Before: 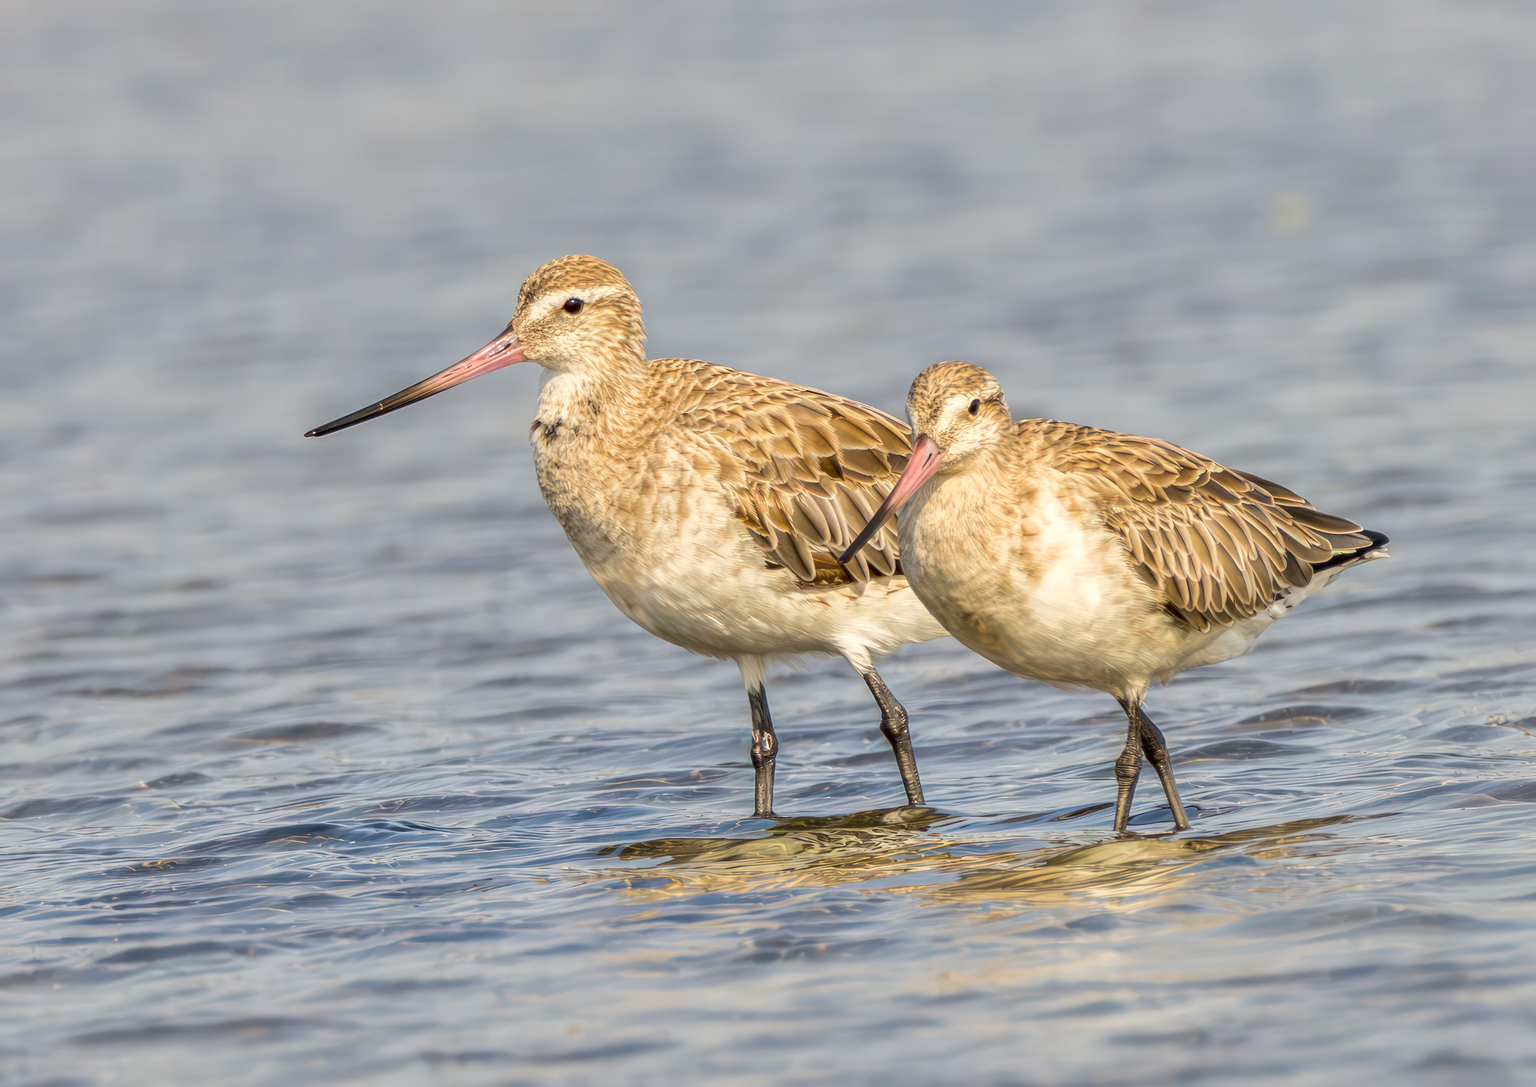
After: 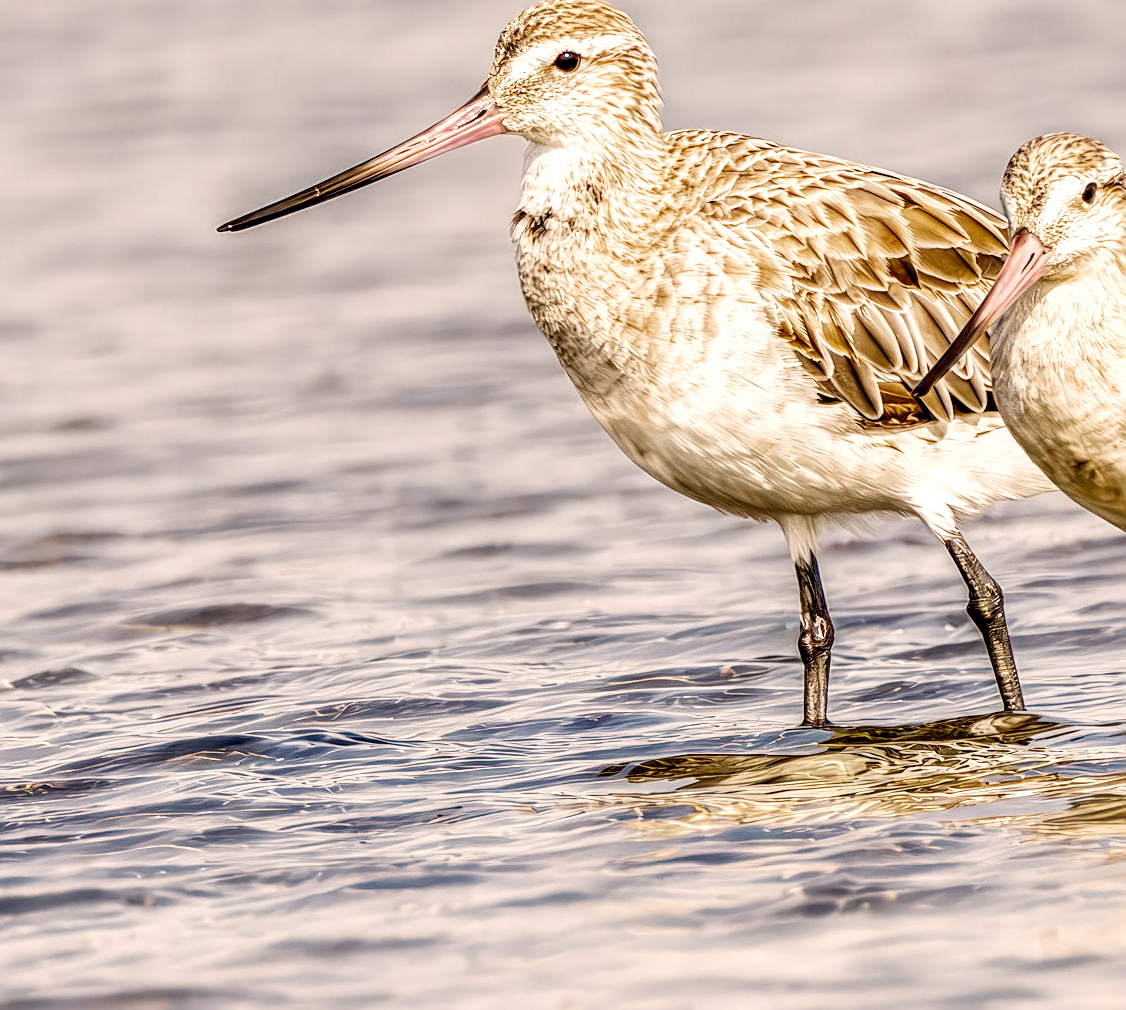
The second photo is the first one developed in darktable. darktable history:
crop: left 8.966%, top 23.852%, right 34.699%, bottom 4.703%
filmic rgb: middle gray luminance 9.23%, black relative exposure -10.55 EV, white relative exposure 3.45 EV, threshold 6 EV, target black luminance 0%, hardness 5.98, latitude 59.69%, contrast 1.087, highlights saturation mix 5%, shadows ↔ highlights balance 29.23%, add noise in highlights 0, preserve chrominance no, color science v3 (2019), use custom middle-gray values true, iterations of high-quality reconstruction 0, contrast in highlights soft, enable highlight reconstruction true
local contrast: highlights 65%, shadows 54%, detail 169%, midtone range 0.514
rgb levels: preserve colors sum RGB, levels [[0.038, 0.433, 0.934], [0, 0.5, 1], [0, 0.5, 1]]
contrast brightness saturation: brightness -0.2, saturation 0.08
sharpen: on, module defaults
color correction: highlights a* 6.27, highlights b* 8.19, shadows a* 5.94, shadows b* 7.23, saturation 0.9
